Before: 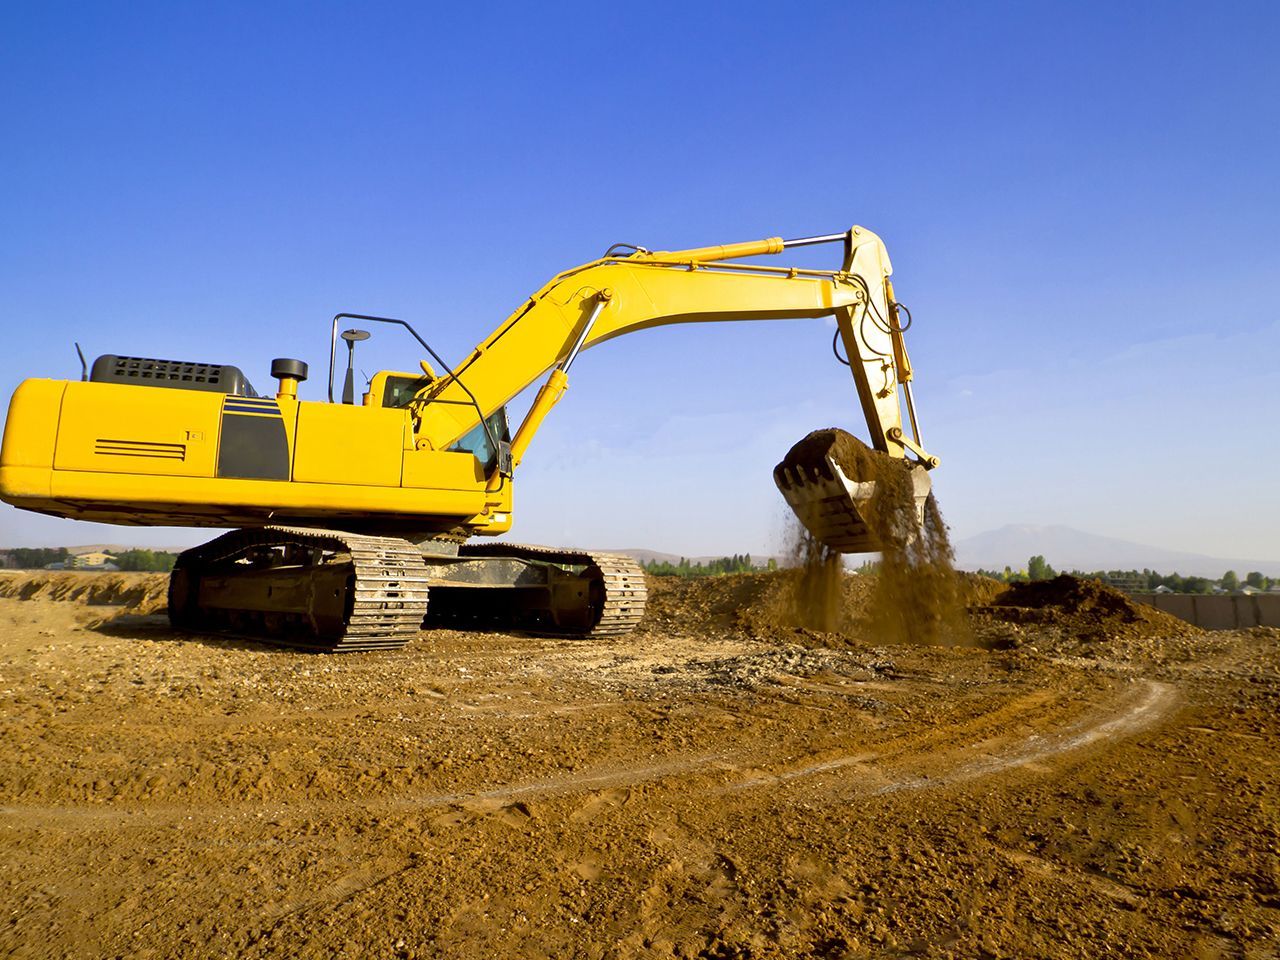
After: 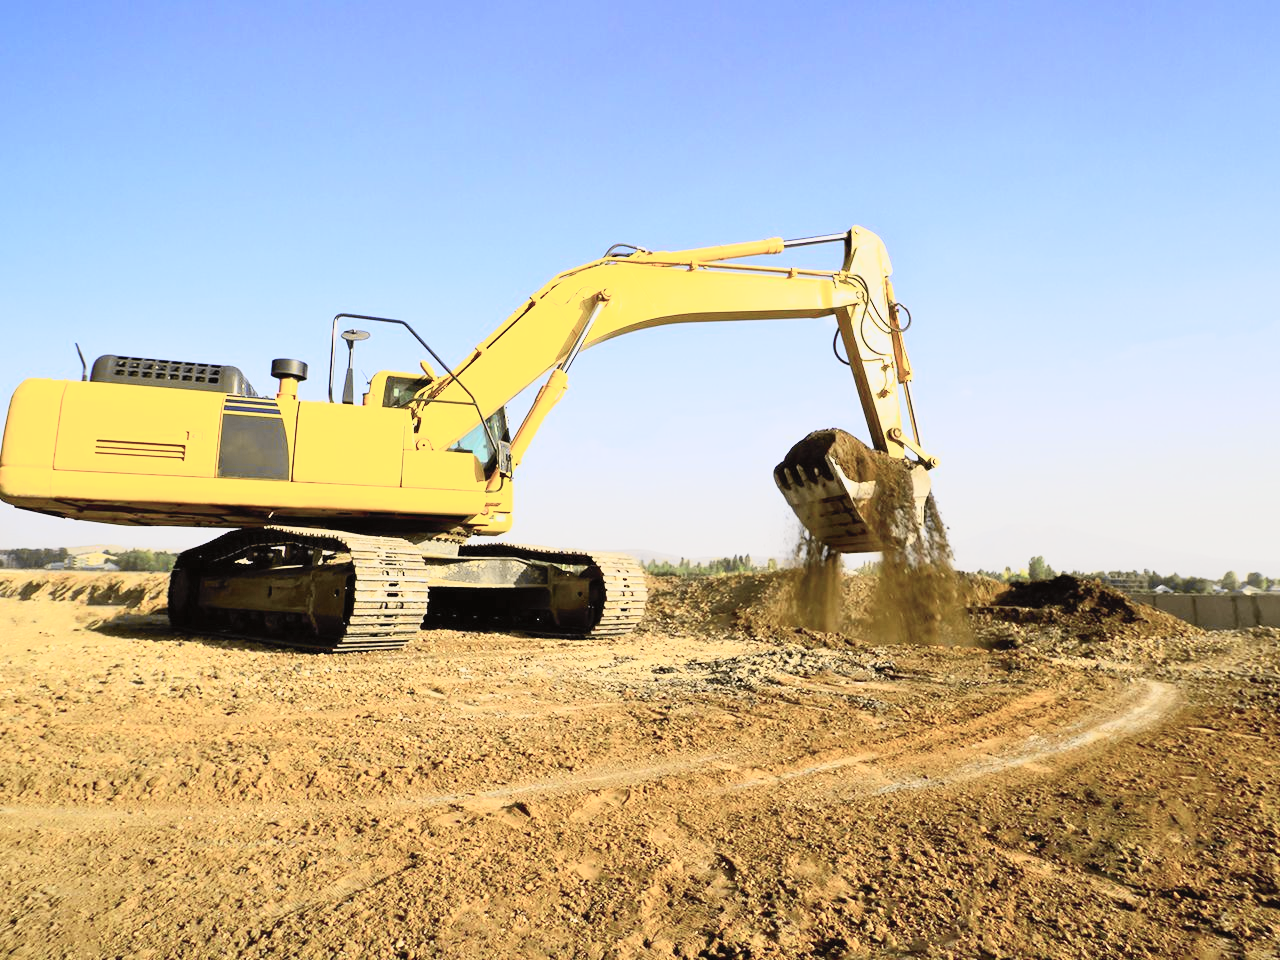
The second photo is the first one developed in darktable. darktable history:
contrast brightness saturation: contrast 0.43, brightness 0.56, saturation -0.19
tone curve: curves: ch0 [(0, 0.019) (0.066, 0.043) (0.189, 0.182) (0.368, 0.407) (0.501, 0.564) (0.677, 0.729) (0.851, 0.861) (0.997, 0.959)]; ch1 [(0, 0) (0.187, 0.121) (0.388, 0.346) (0.437, 0.409) (0.474, 0.472) (0.499, 0.501) (0.514, 0.507) (0.548, 0.557) (0.653, 0.663) (0.812, 0.856) (1, 1)]; ch2 [(0, 0) (0.246, 0.214) (0.421, 0.427) (0.459, 0.484) (0.5, 0.504) (0.518, 0.516) (0.529, 0.548) (0.56, 0.576) (0.607, 0.63) (0.744, 0.734) (0.867, 0.821) (0.993, 0.889)], color space Lab, independent channels, preserve colors none
